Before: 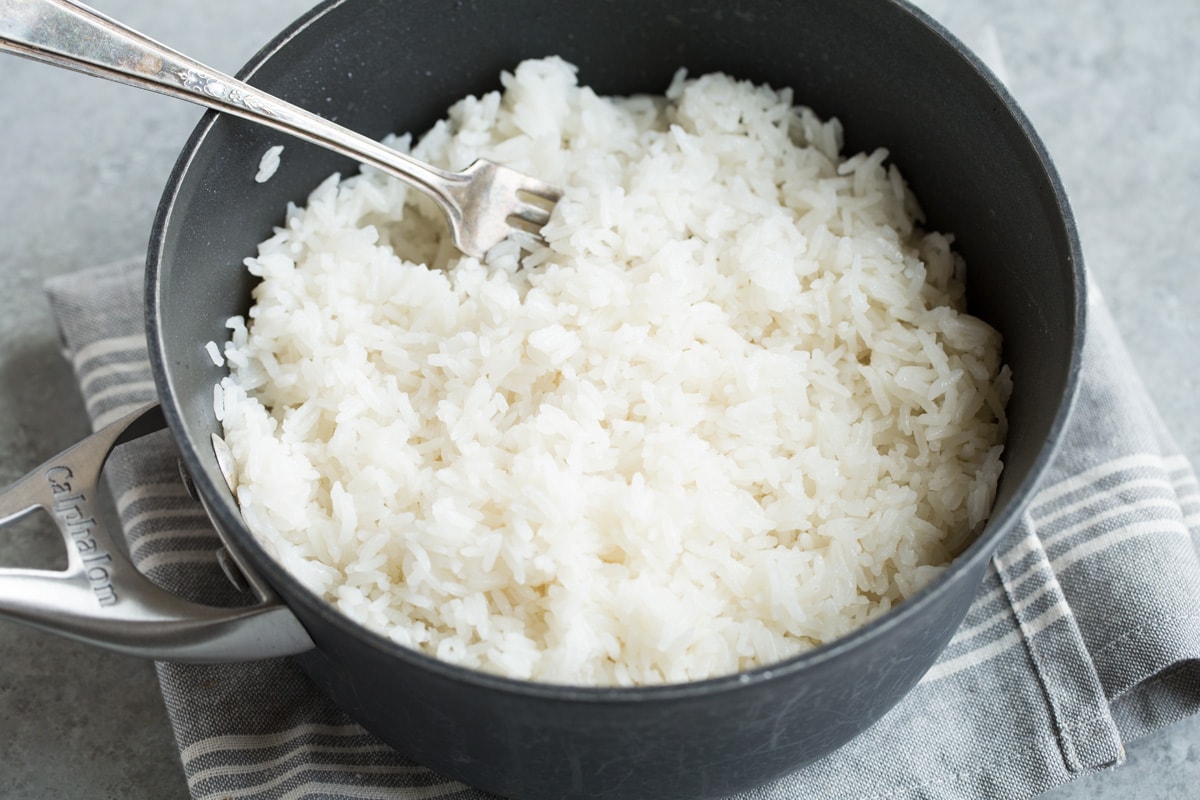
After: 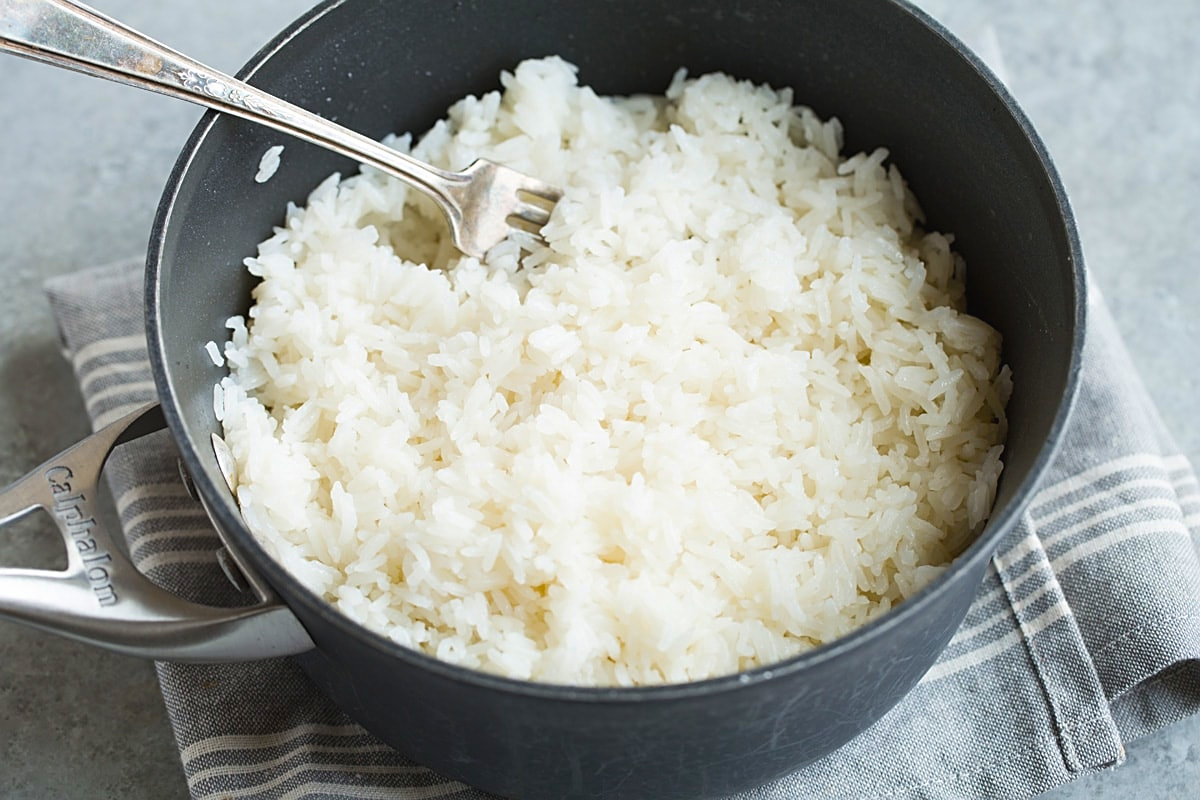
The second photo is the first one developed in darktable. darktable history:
color balance rgb: global offset › luminance 0.274%, perceptual saturation grading › global saturation 24.948%, global vibrance 24.468%
sharpen: on, module defaults
